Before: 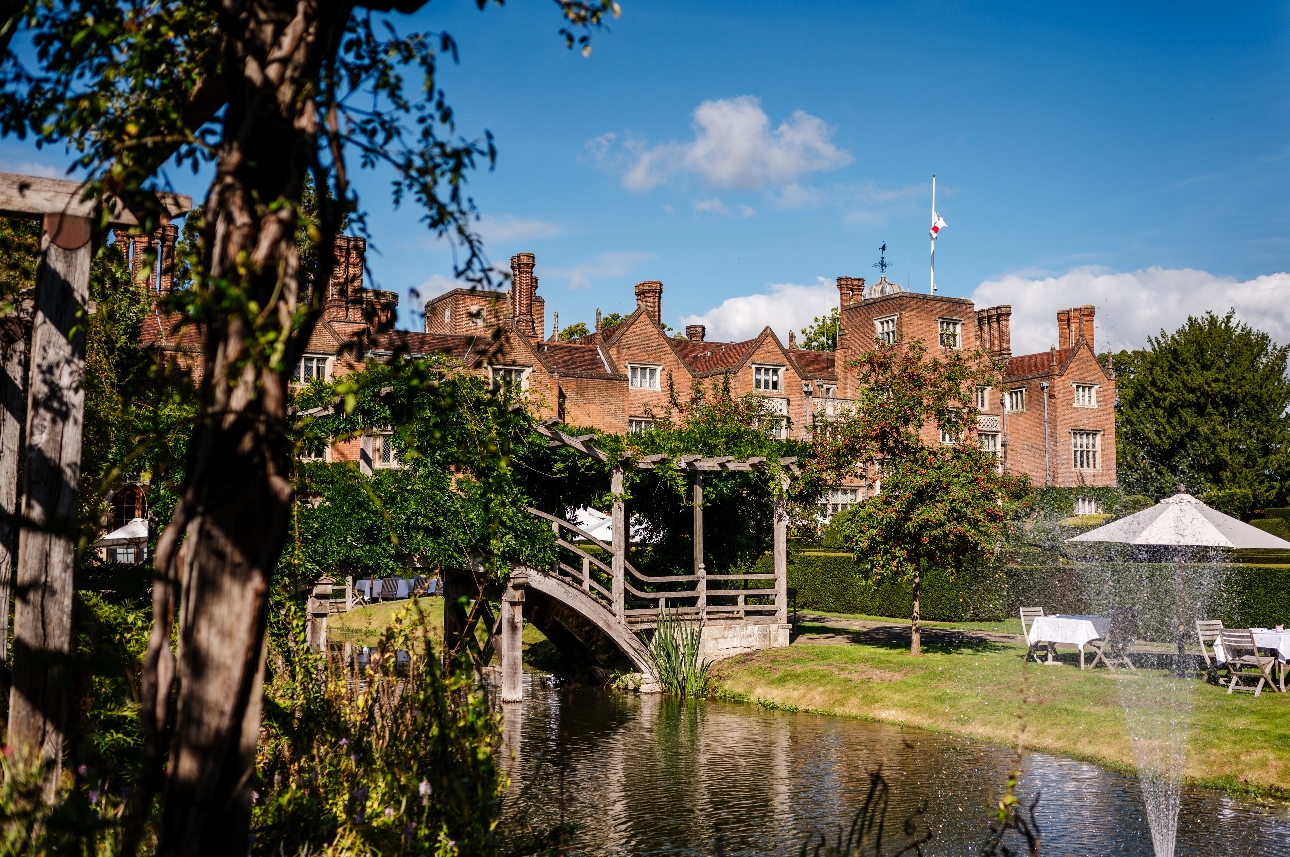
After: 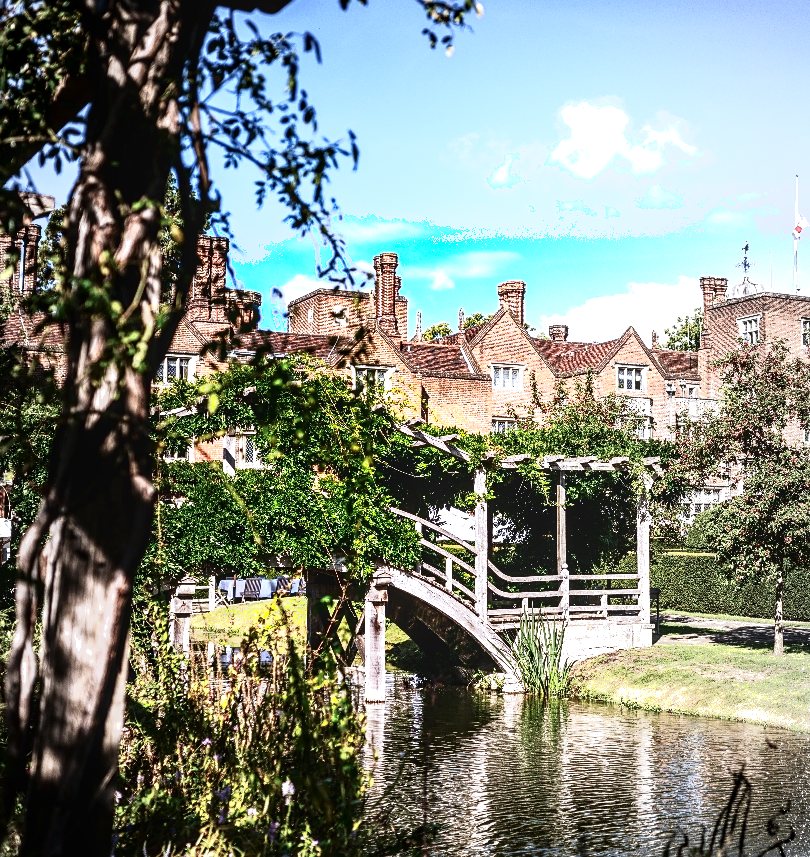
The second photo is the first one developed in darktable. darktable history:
vignetting: fall-off start 18.21%, fall-off radius 137.95%, brightness -0.207, center (-0.078, 0.066), width/height ratio 0.62, shape 0.59
shadows and highlights: shadows -62.32, white point adjustment -5.22, highlights 61.59
crop: left 10.644%, right 26.528%
exposure: black level correction 0, exposure 1.45 EV, compensate exposure bias true, compensate highlight preservation false
sharpen: amount 0.2
white balance: red 0.948, green 1.02, blue 1.176
local contrast: detail 130%
